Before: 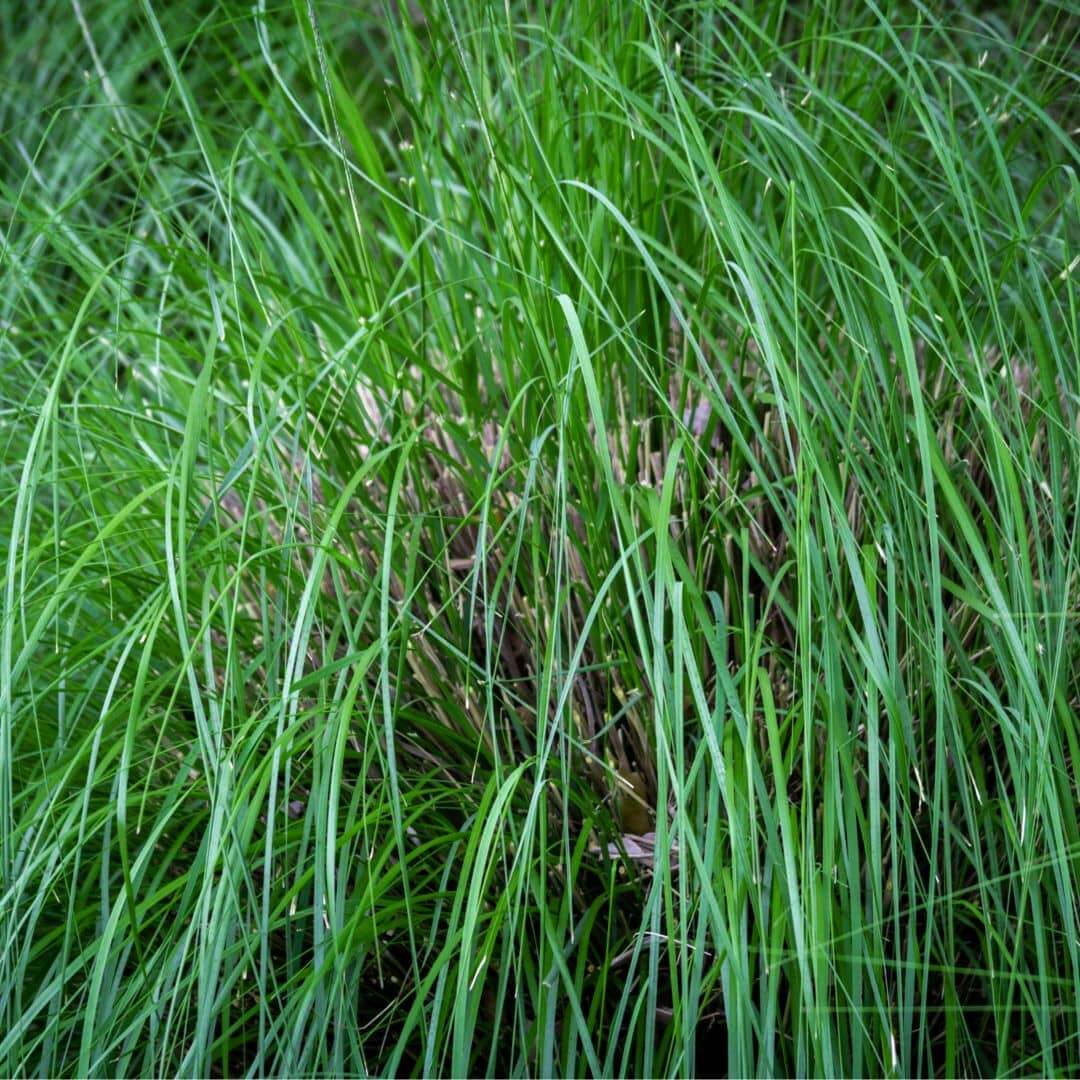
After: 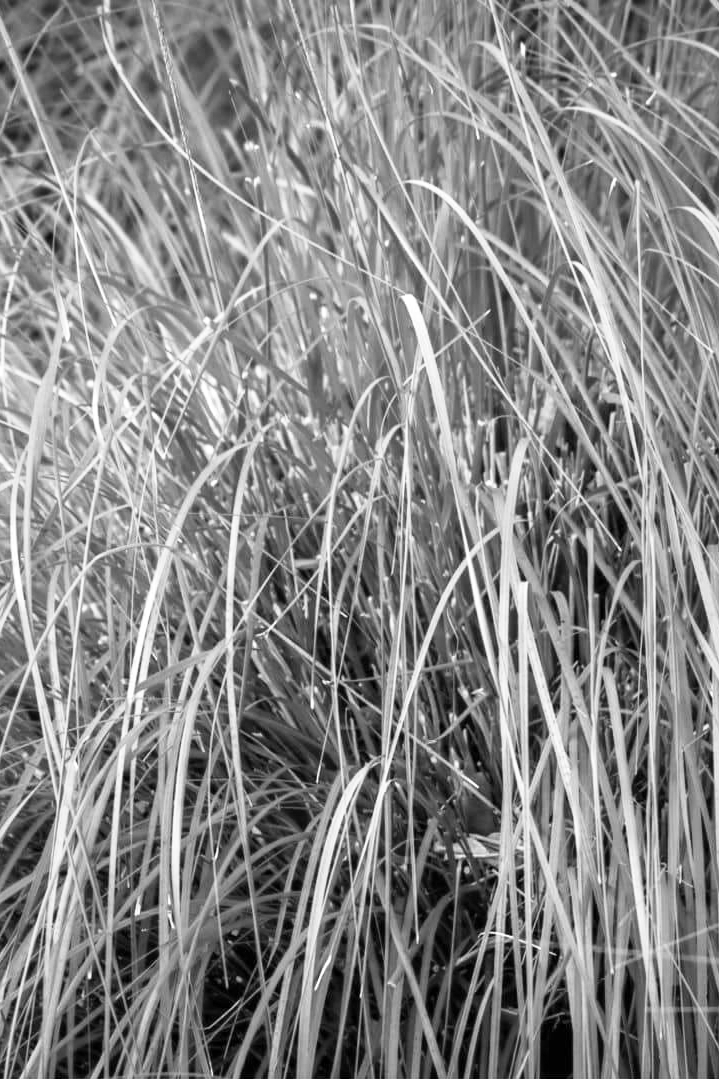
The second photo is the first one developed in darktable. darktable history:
crop and rotate: left 14.436%, right 18.898%
base curve: curves: ch0 [(0, 0) (0.688, 0.865) (1, 1)], preserve colors none
exposure: exposure 0.3 EV, compensate highlight preservation false
velvia: on, module defaults
contrast brightness saturation: saturation -1
tone equalizer: on, module defaults
